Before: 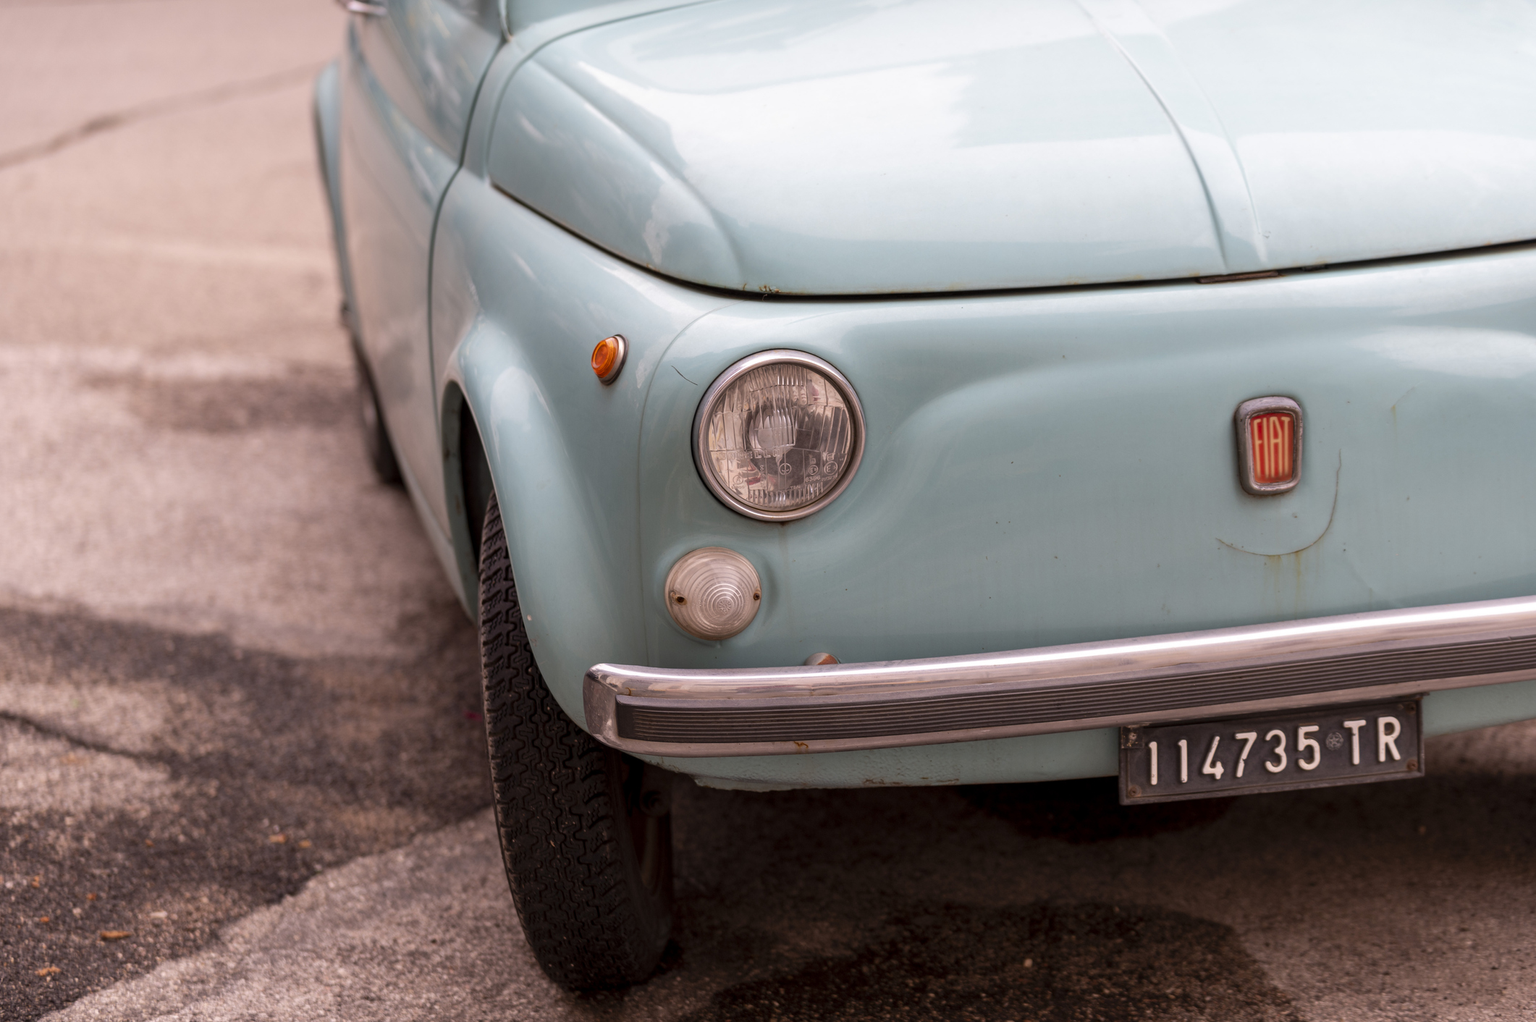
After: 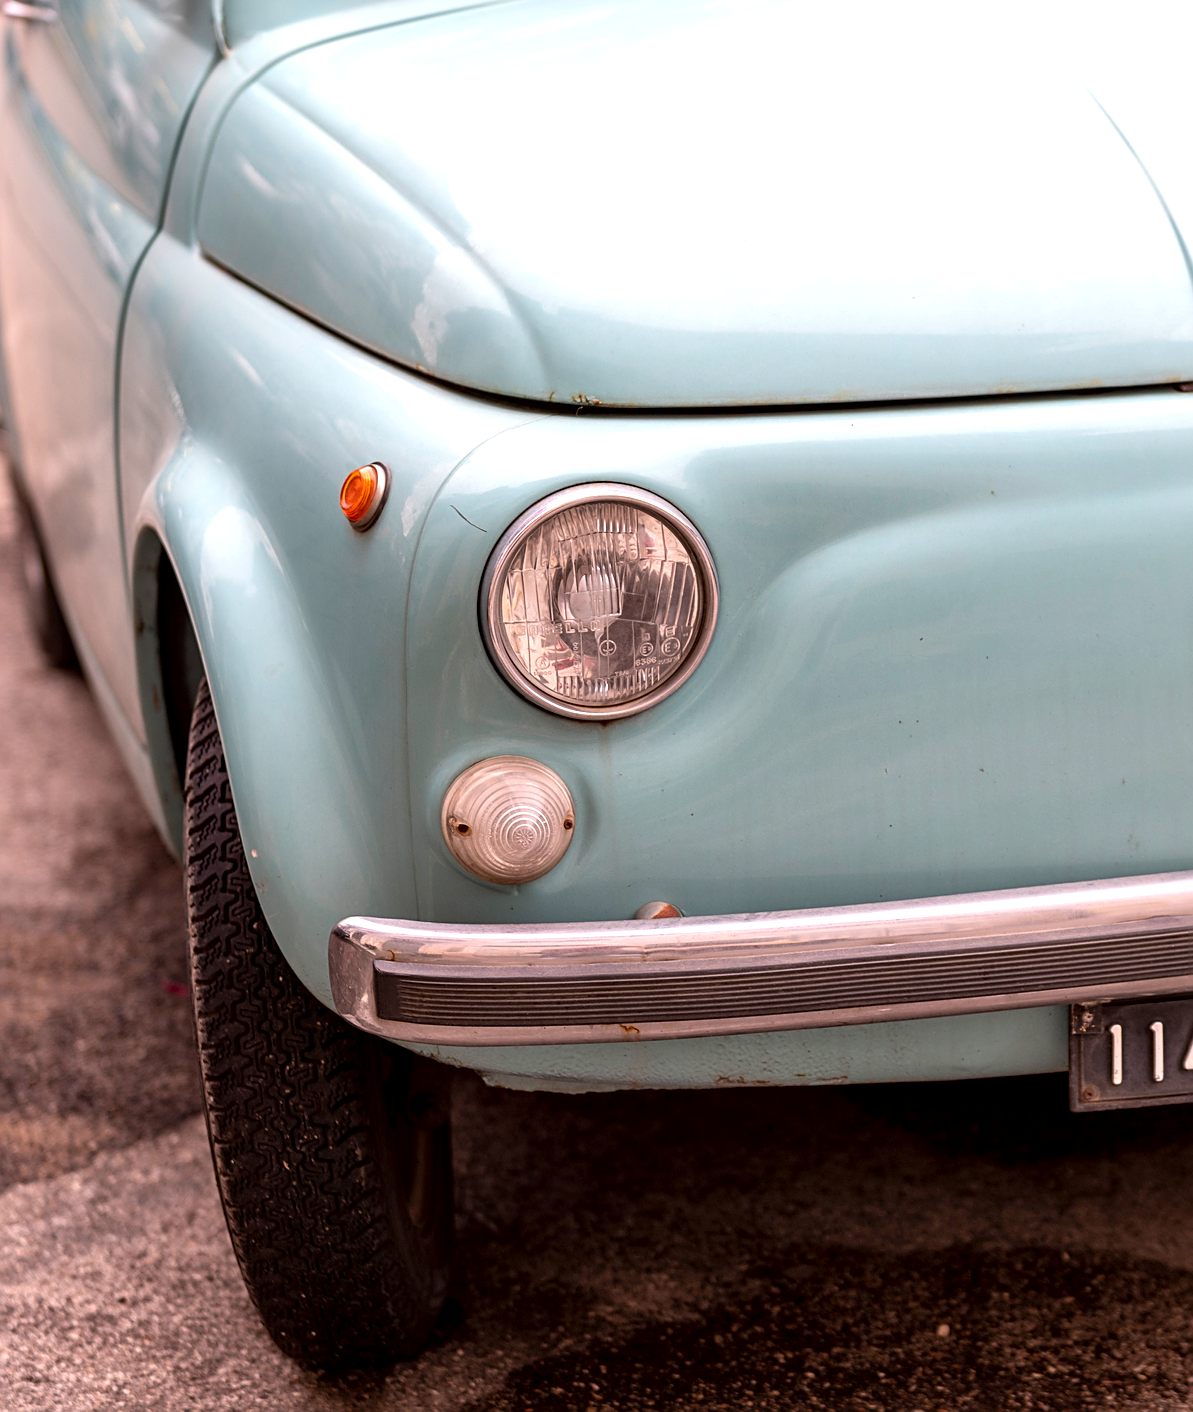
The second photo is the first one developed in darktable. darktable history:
sharpen: on, module defaults
crop and rotate: left 22.516%, right 21.234%
exposure: black level correction 0.001, exposure 0.5 EV, compensate exposure bias true, compensate highlight preservation false
local contrast: mode bilateral grid, contrast 20, coarseness 50, detail 120%, midtone range 0.2
